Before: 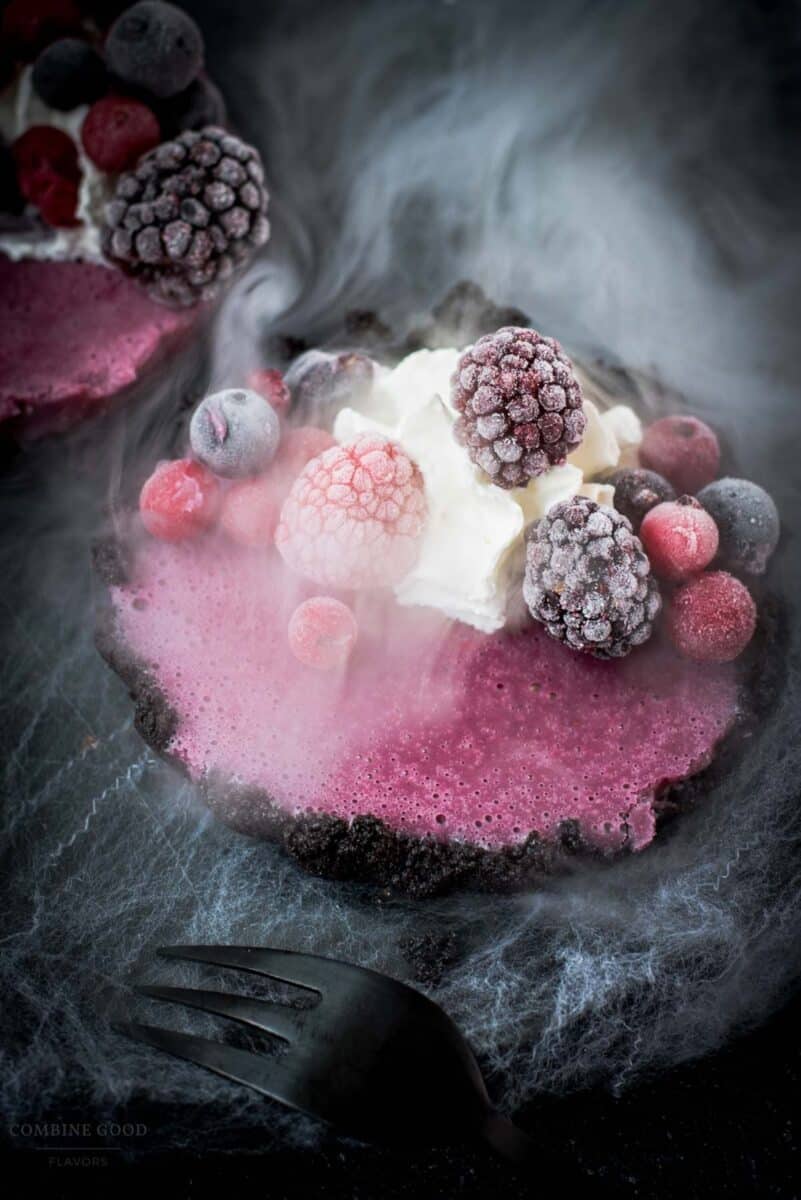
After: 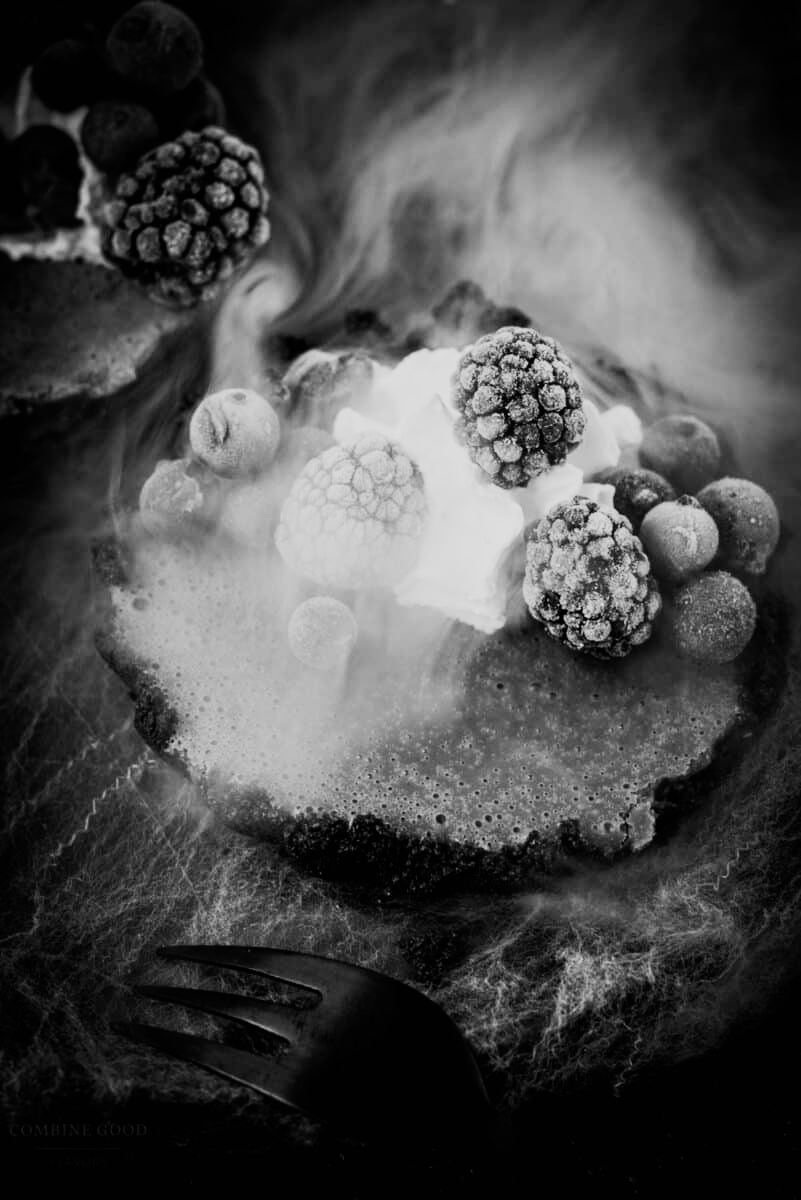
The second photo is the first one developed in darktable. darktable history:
sigmoid: contrast 1.69, skew -0.23, preserve hue 0%, red attenuation 0.1, red rotation 0.035, green attenuation 0.1, green rotation -0.017, blue attenuation 0.15, blue rotation -0.052, base primaries Rec2020
monochrome: a -3.63, b -0.465
